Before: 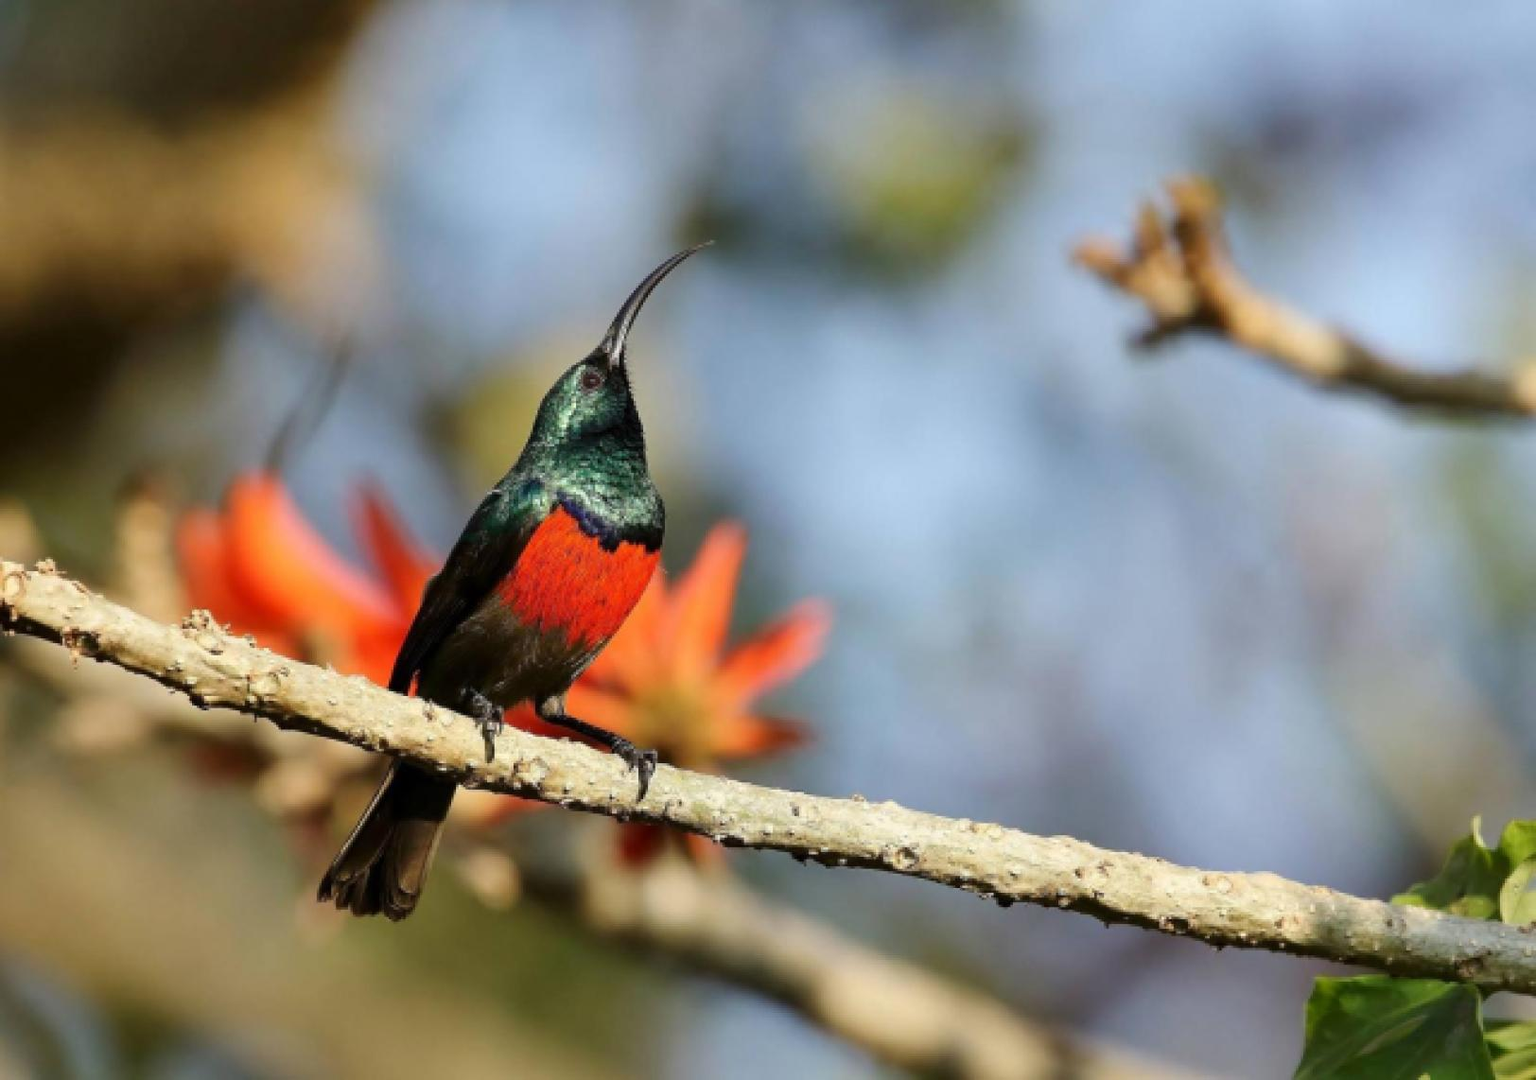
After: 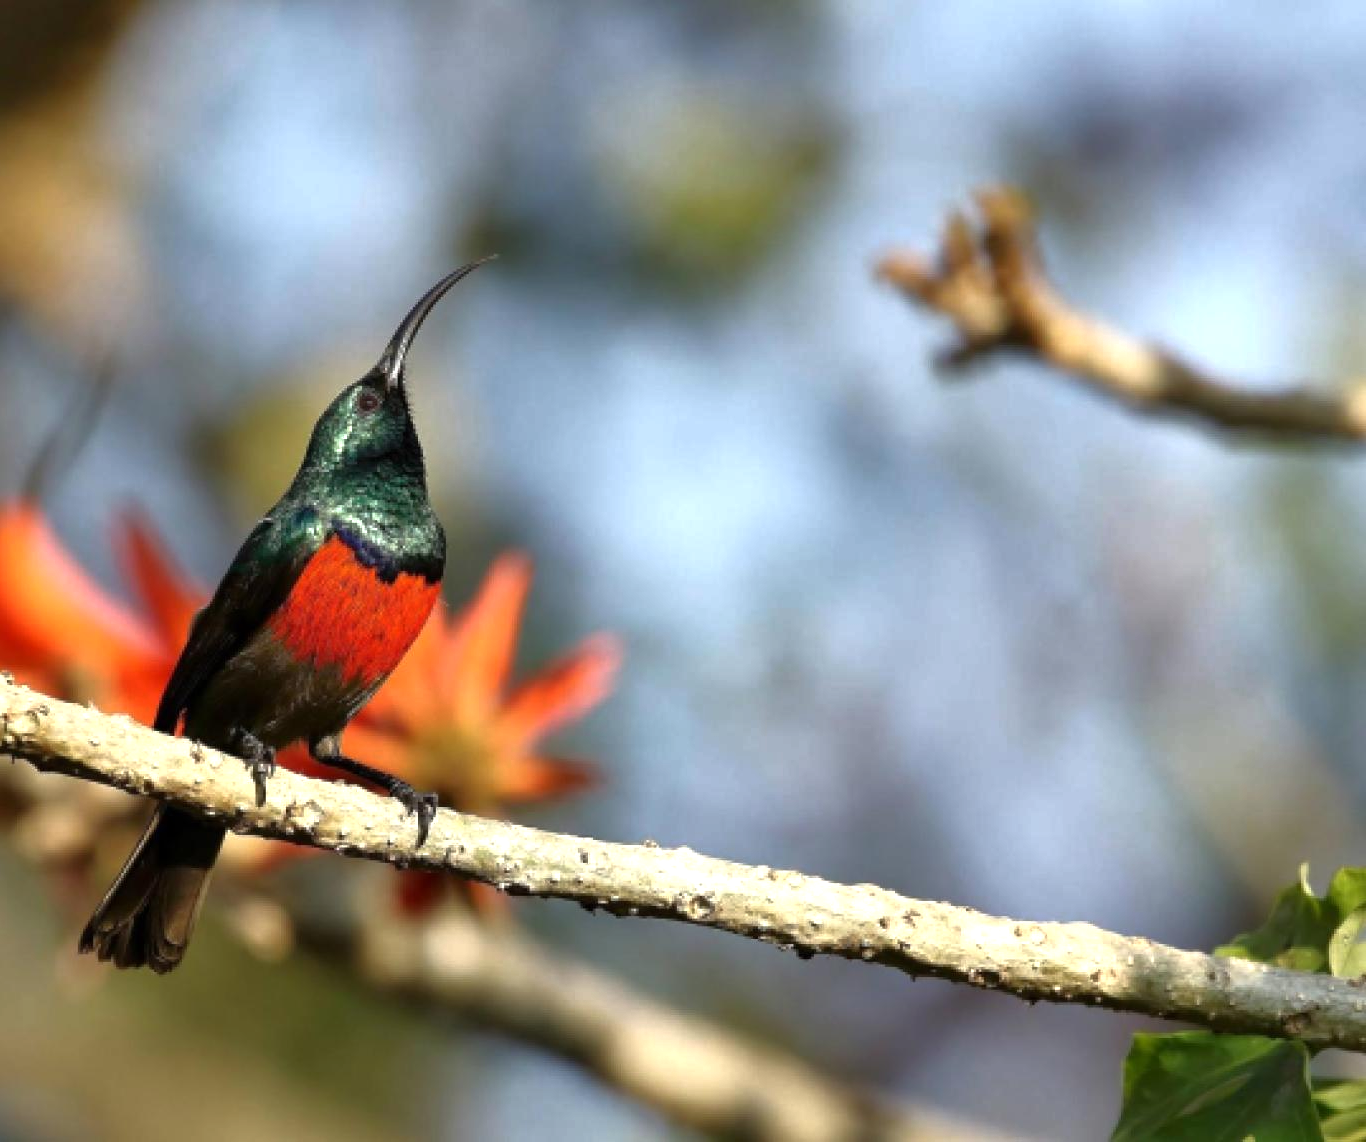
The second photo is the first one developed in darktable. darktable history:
tone equalizer: -8 EV 0.001 EV, -7 EV -0.002 EV, -6 EV 0.003 EV, -5 EV -0.03 EV, -4 EV -0.141 EV, -3 EV -0.139 EV, -2 EV 0.216 EV, -1 EV 0.707 EV, +0 EV 0.494 EV, edges refinement/feathering 500, mask exposure compensation -1.57 EV, preserve details no
crop: left 15.857%
